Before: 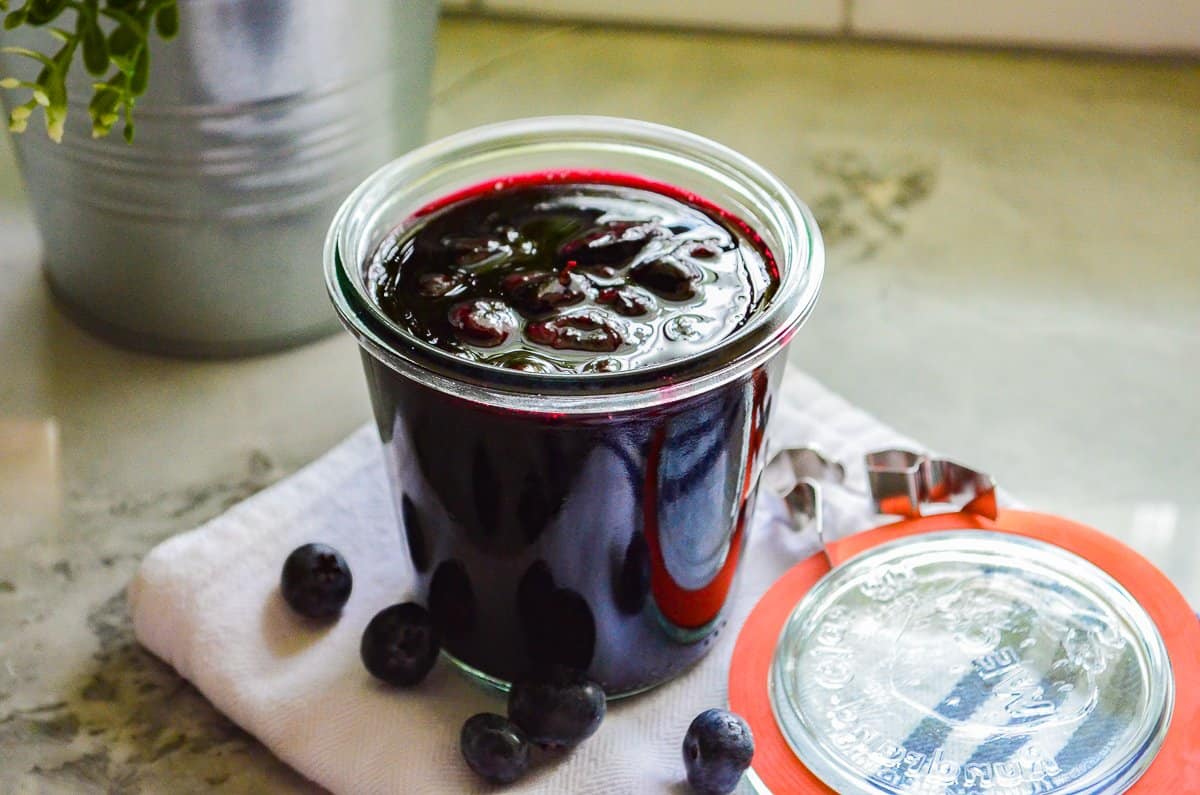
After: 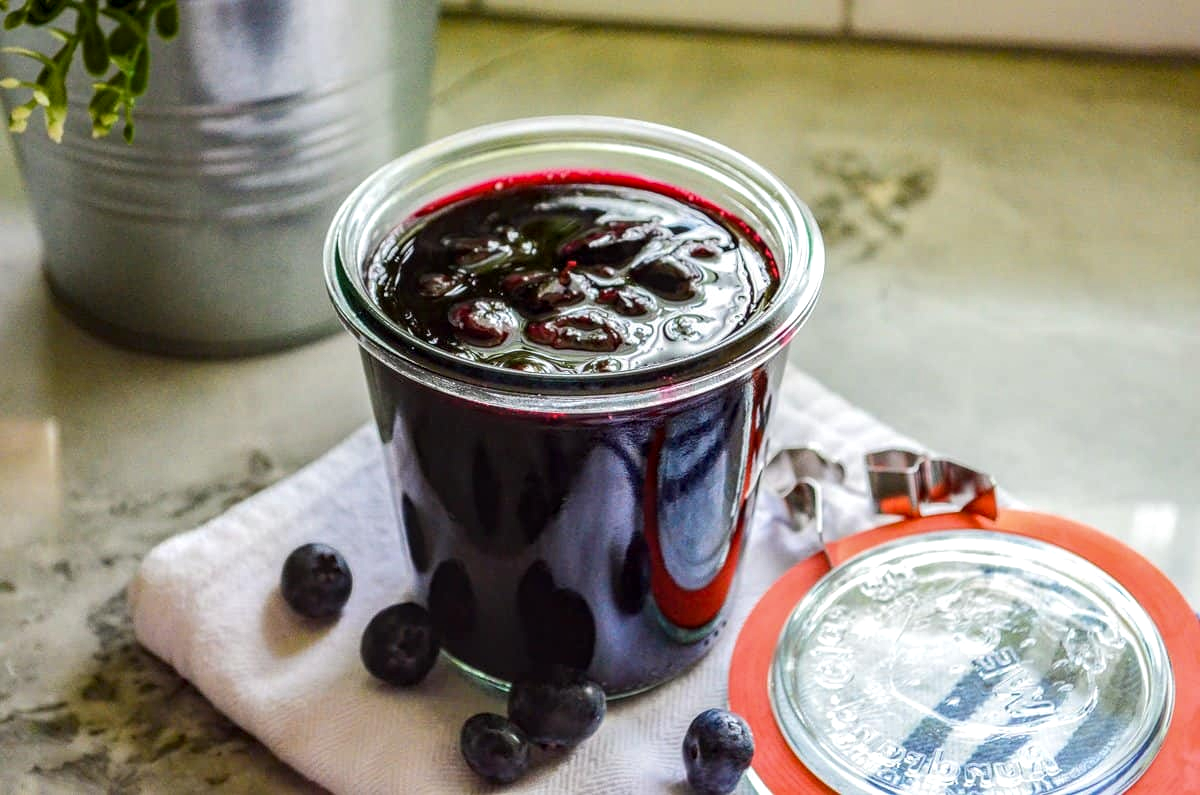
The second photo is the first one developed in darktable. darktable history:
local contrast: highlights 62%, detail 143%, midtone range 0.429
